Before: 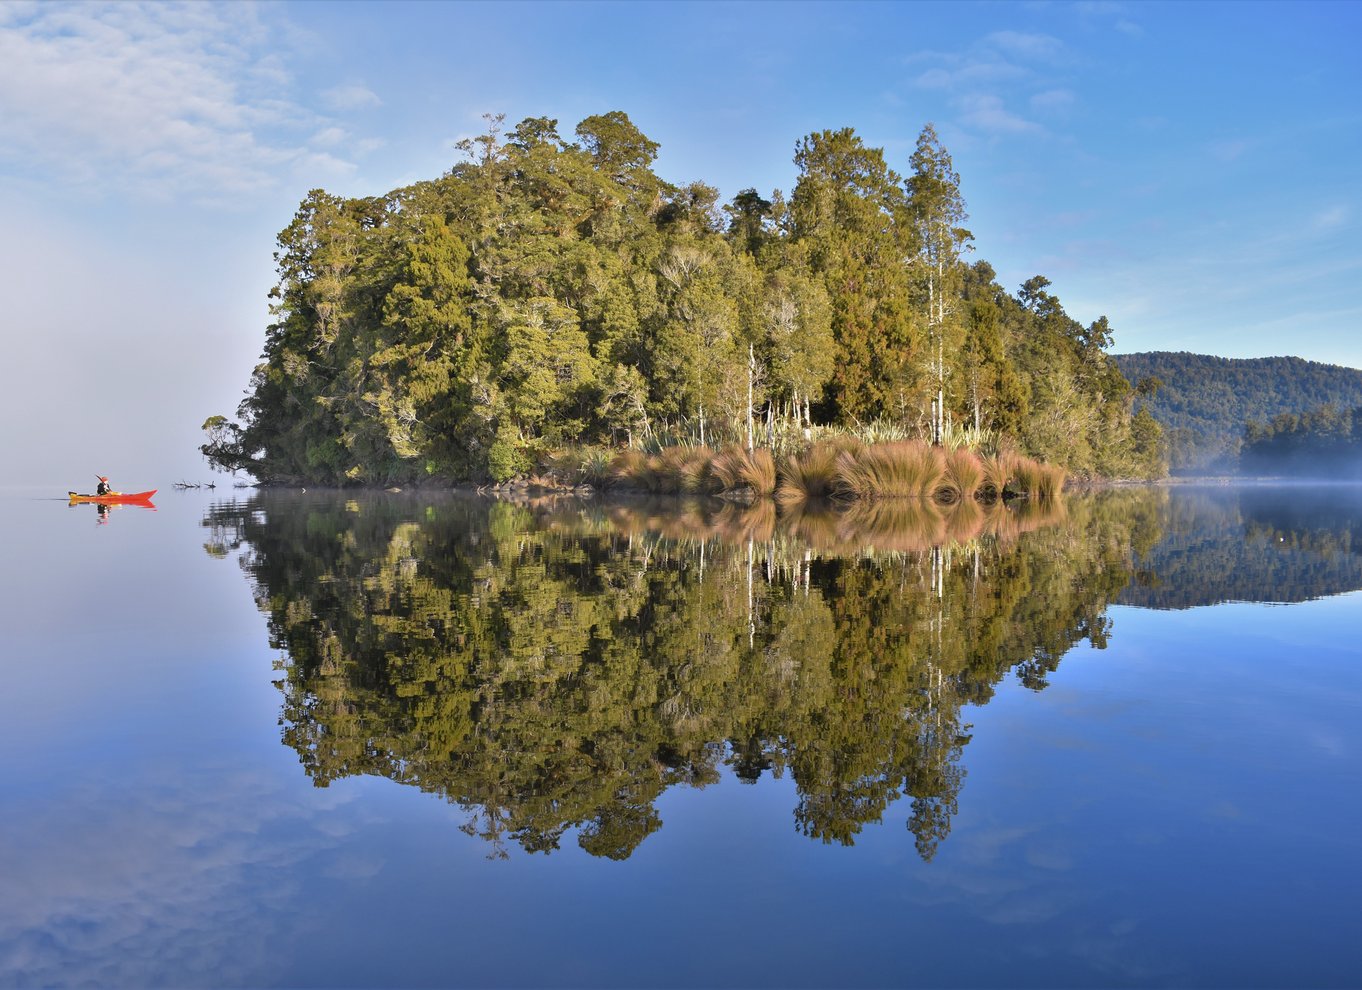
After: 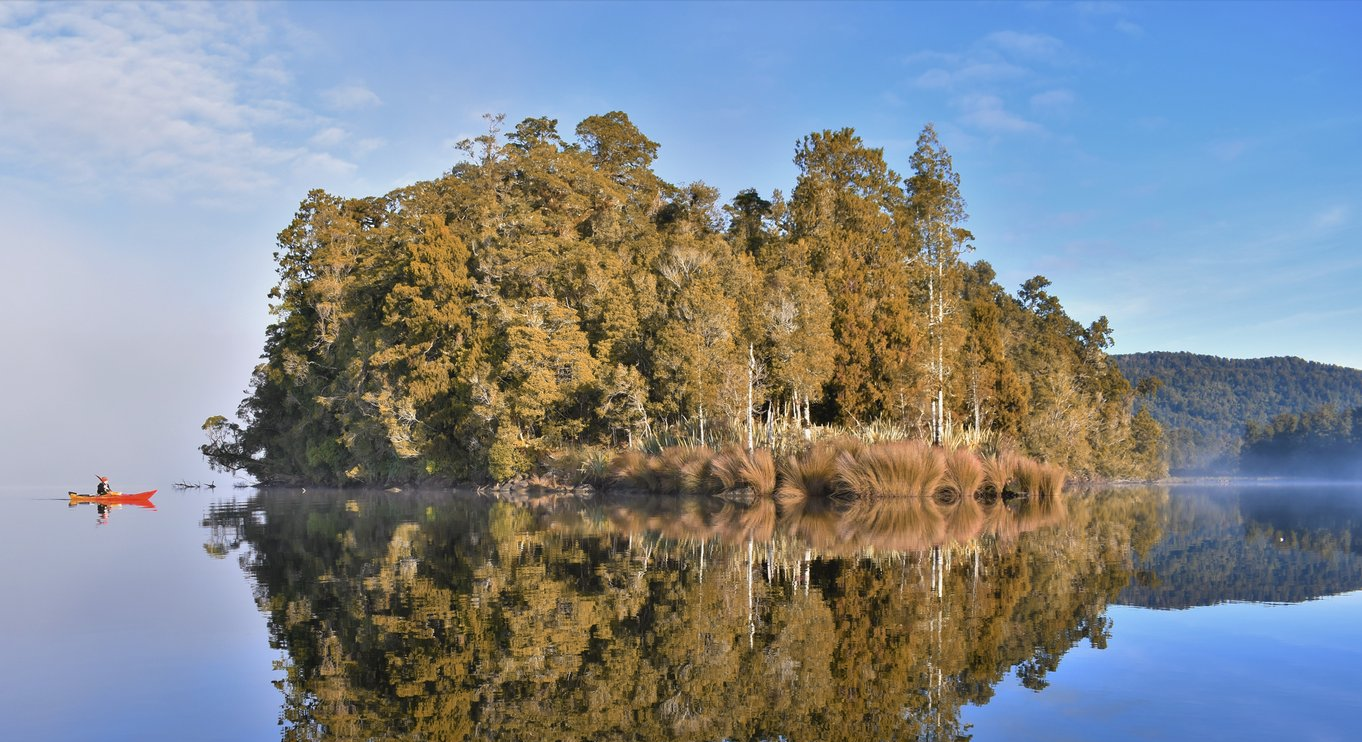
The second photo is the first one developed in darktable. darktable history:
color zones: curves: ch2 [(0, 0.5) (0.143, 0.5) (0.286, 0.416) (0.429, 0.5) (0.571, 0.5) (0.714, 0.5) (0.857, 0.5) (1, 0.5)]
crop: bottom 24.978%
